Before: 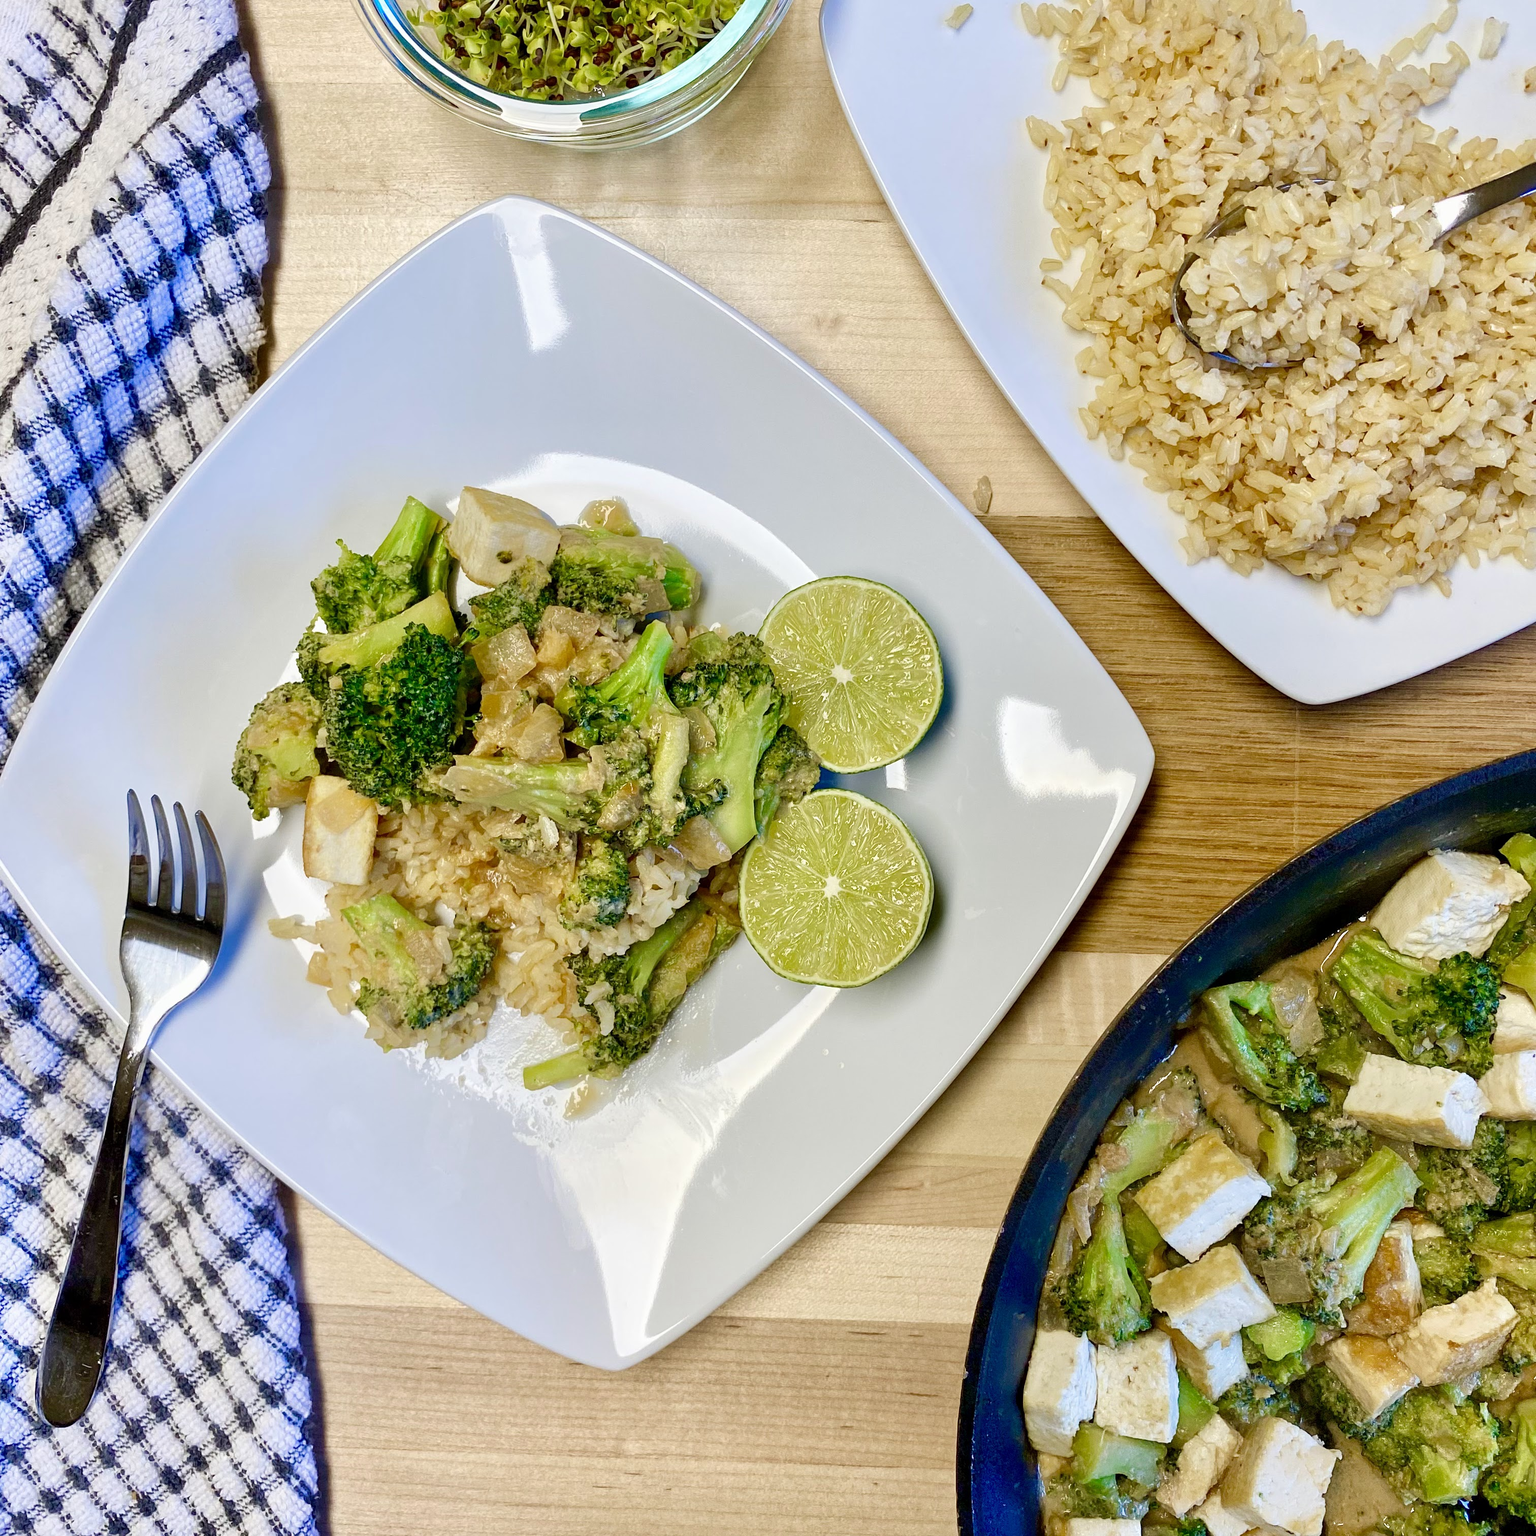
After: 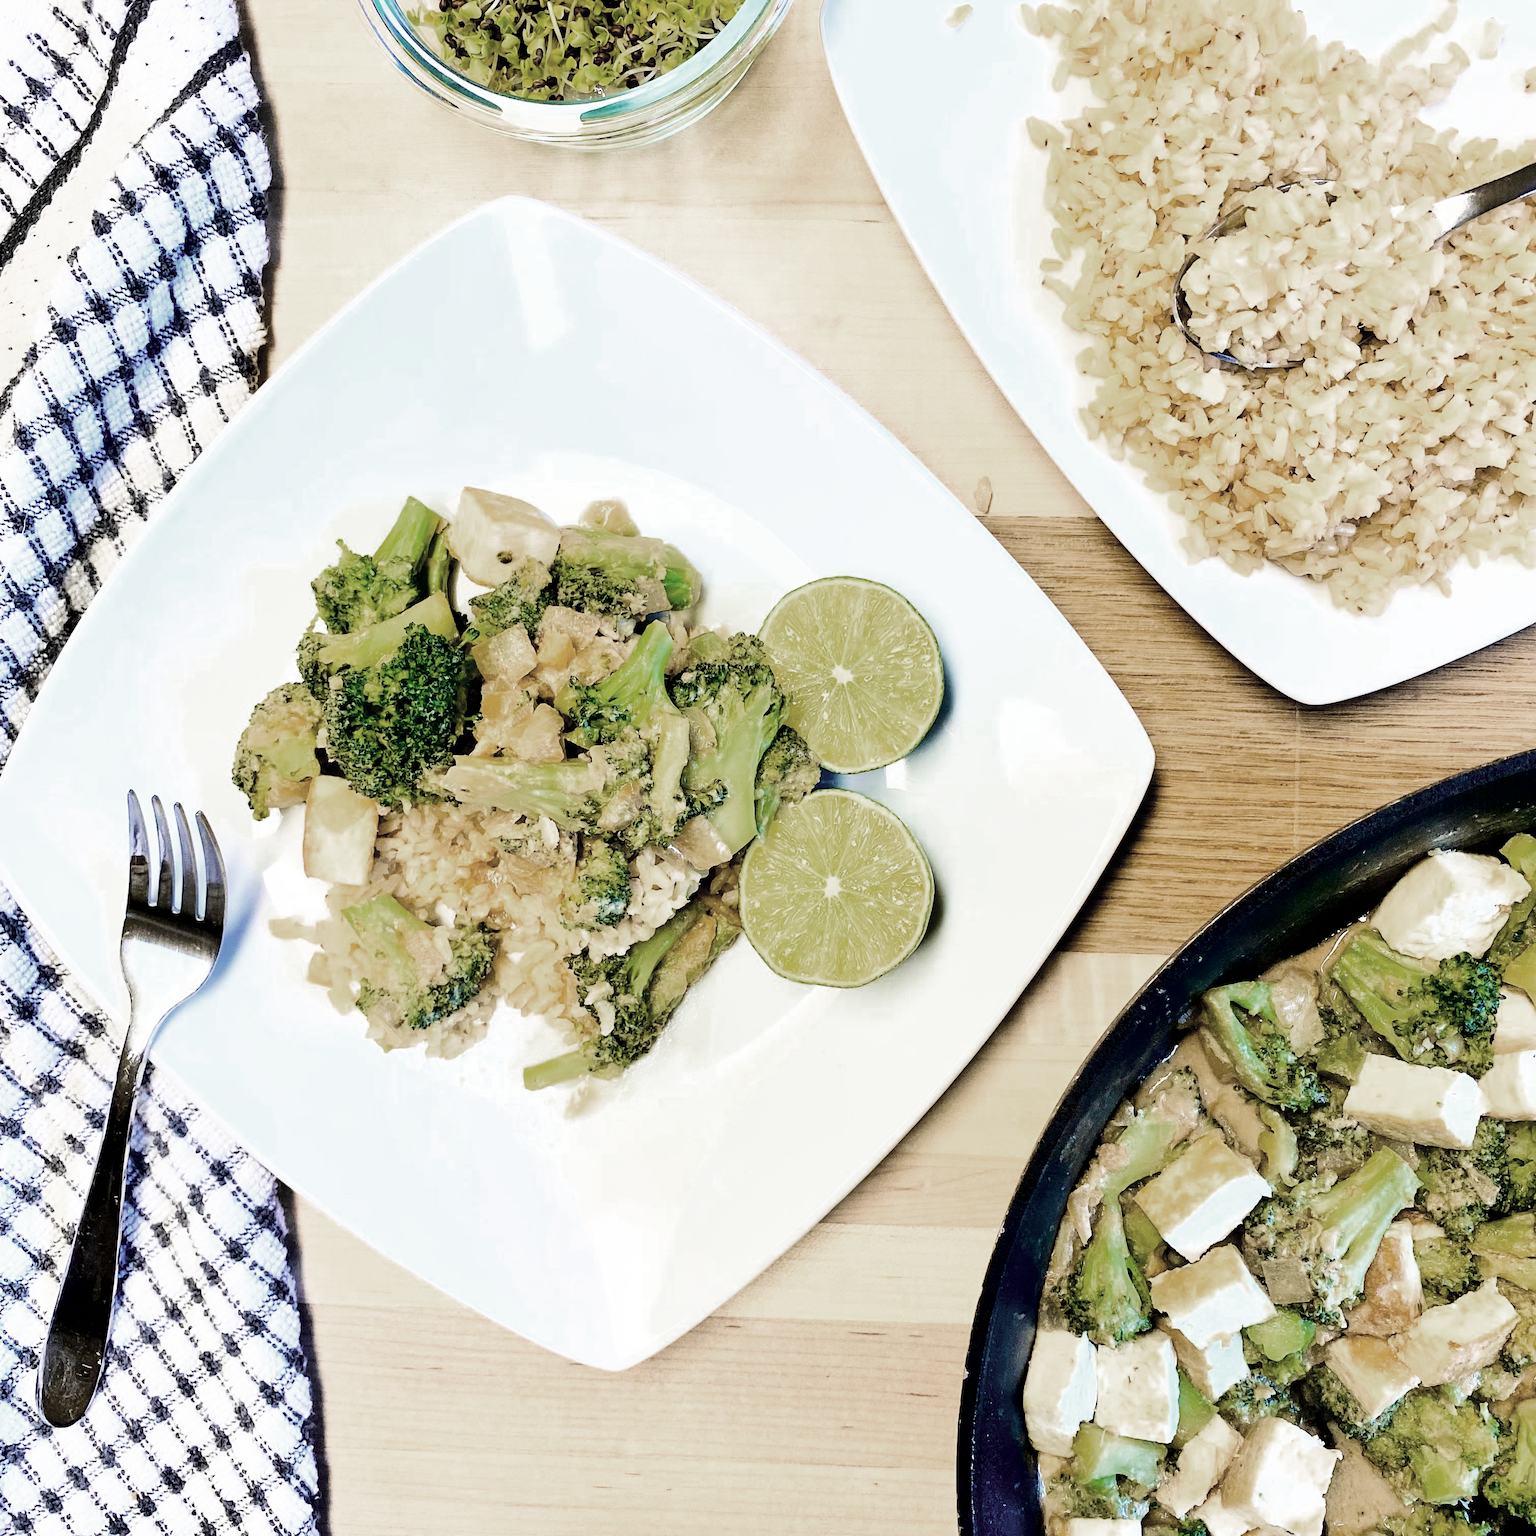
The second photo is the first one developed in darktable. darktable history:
color zones: curves: ch0 [(0, 0.487) (0.241, 0.395) (0.434, 0.373) (0.658, 0.412) (0.838, 0.487)]; ch1 [(0, 0) (0.053, 0.053) (0.211, 0.202) (0.579, 0.259) (0.781, 0.241)]
base curve: curves: ch0 [(0, 0) (0.007, 0.004) (0.027, 0.03) (0.046, 0.07) (0.207, 0.54) (0.442, 0.872) (0.673, 0.972) (1, 1)]
tone curve: curves: ch0 [(0.021, 0) (0.104, 0.052) (0.496, 0.526) (0.737, 0.783) (1, 1)], color space Lab, independent channels, preserve colors none
velvia: on, module defaults
